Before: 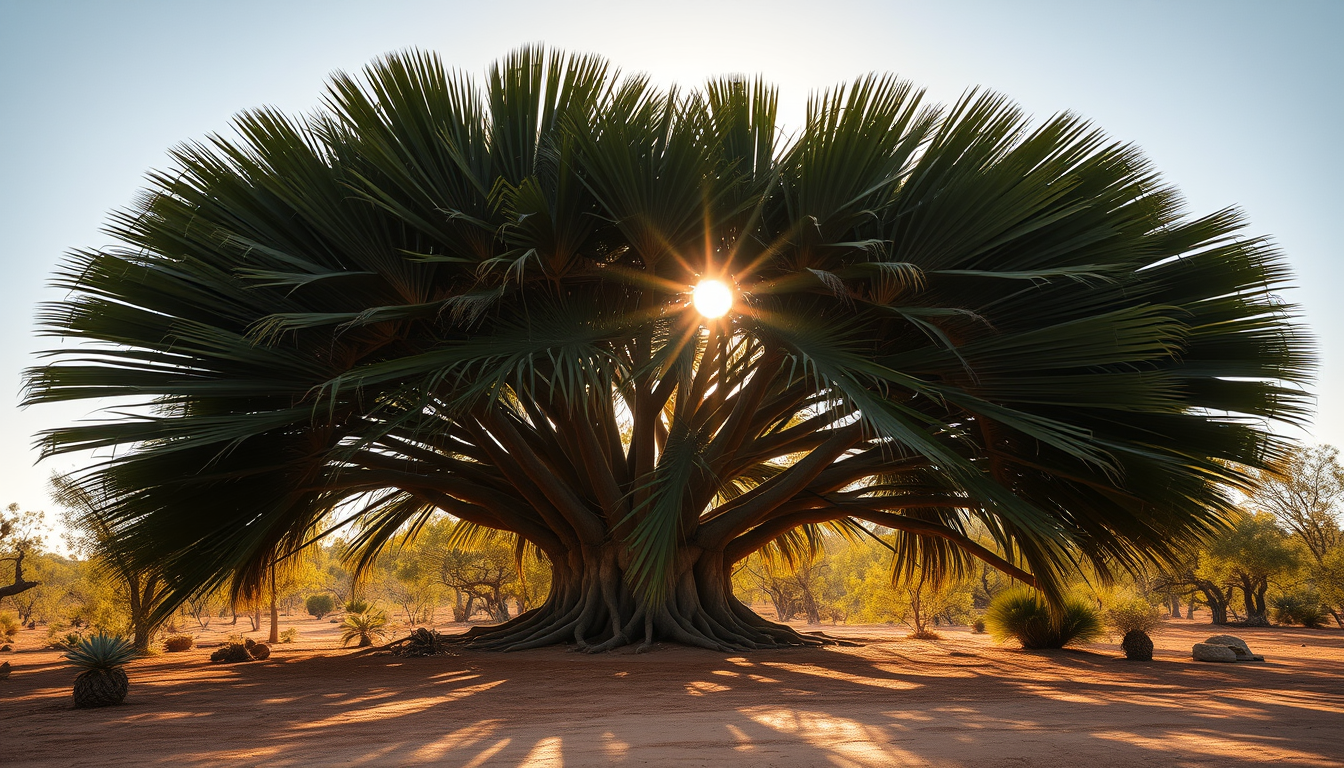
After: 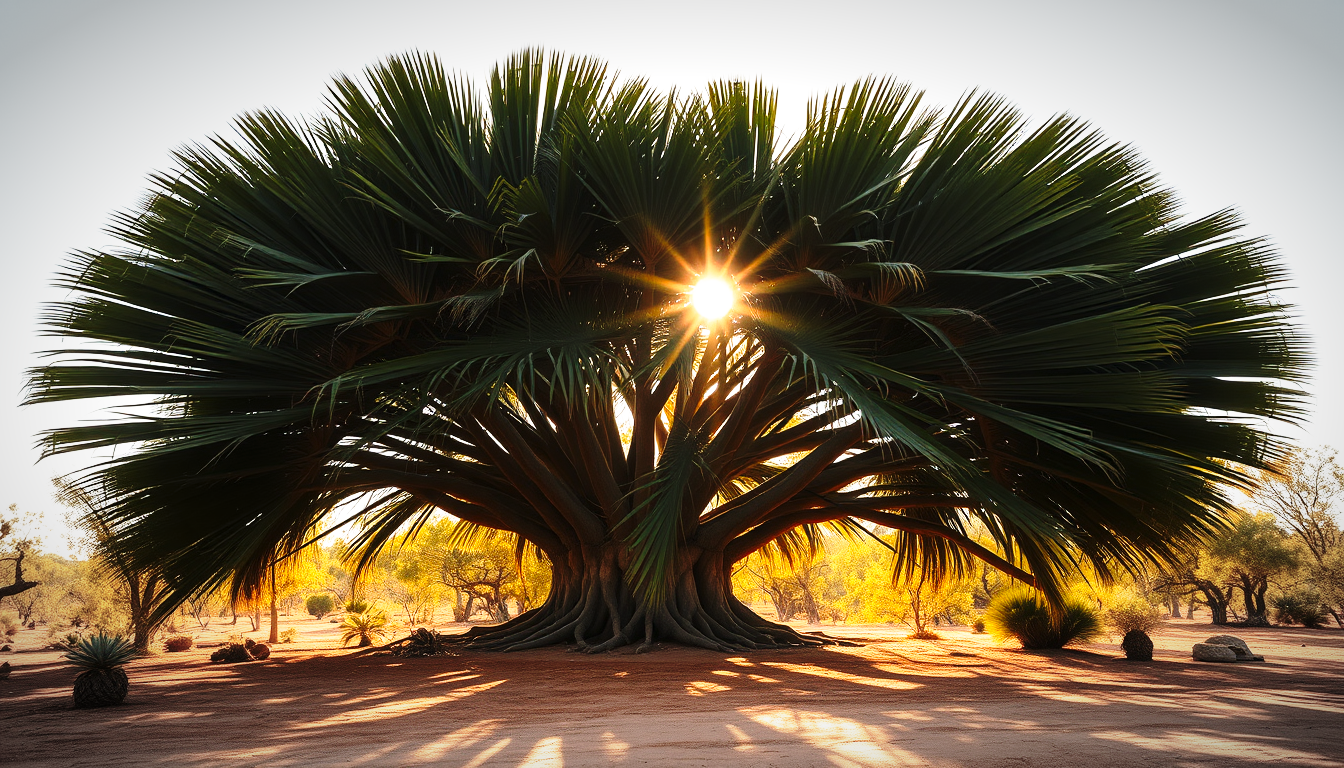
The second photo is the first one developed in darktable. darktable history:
base curve: curves: ch0 [(0, 0) (0.026, 0.03) (0.109, 0.232) (0.351, 0.748) (0.669, 0.968) (1, 1)], preserve colors none
vignetting: brightness -0.476, automatic ratio true
